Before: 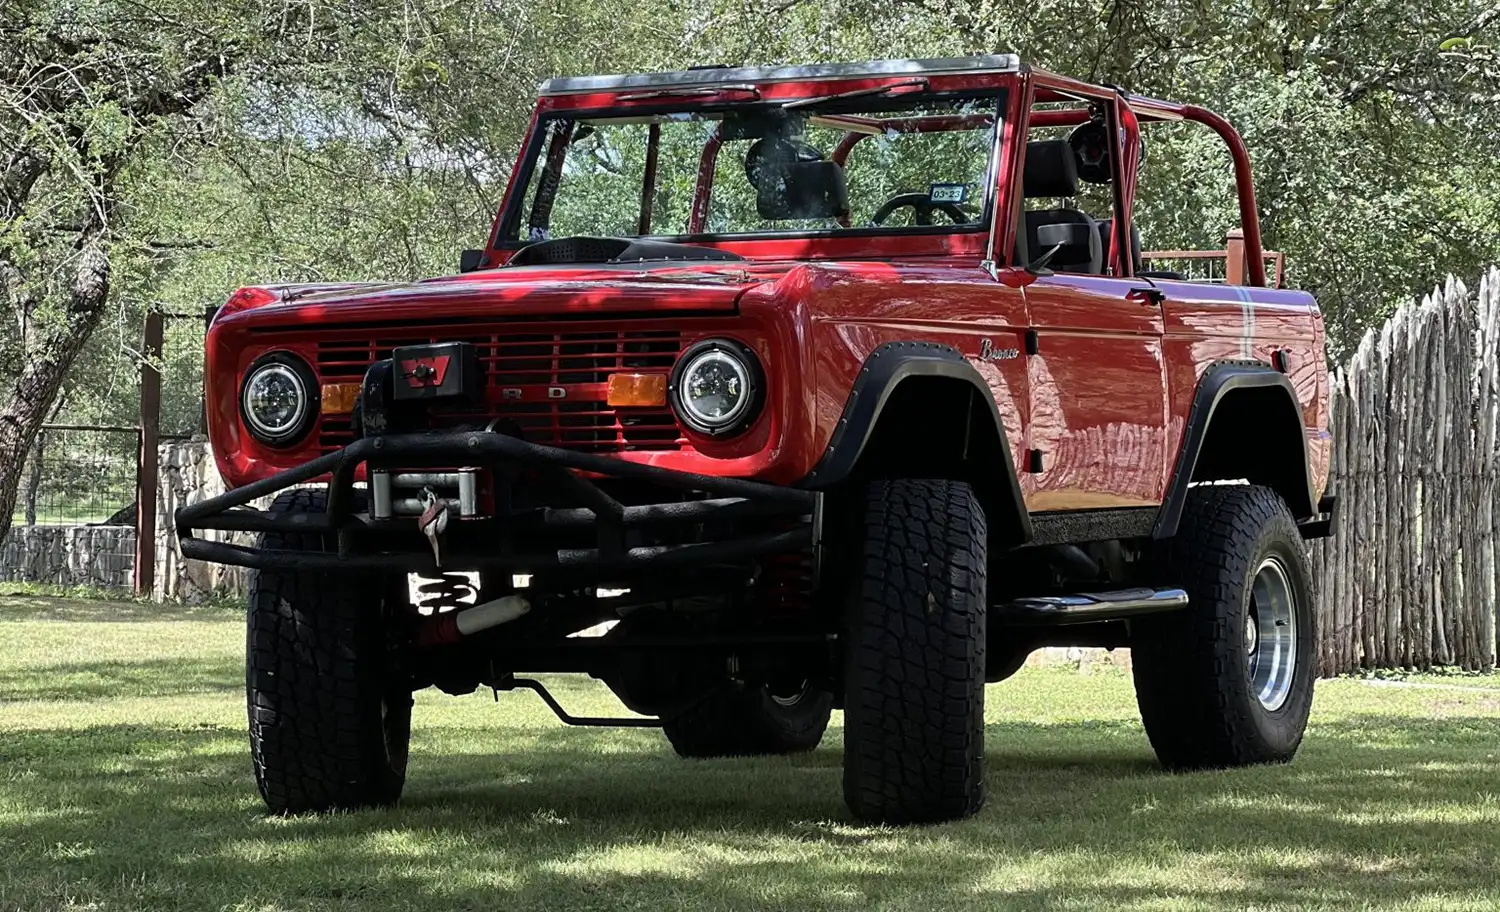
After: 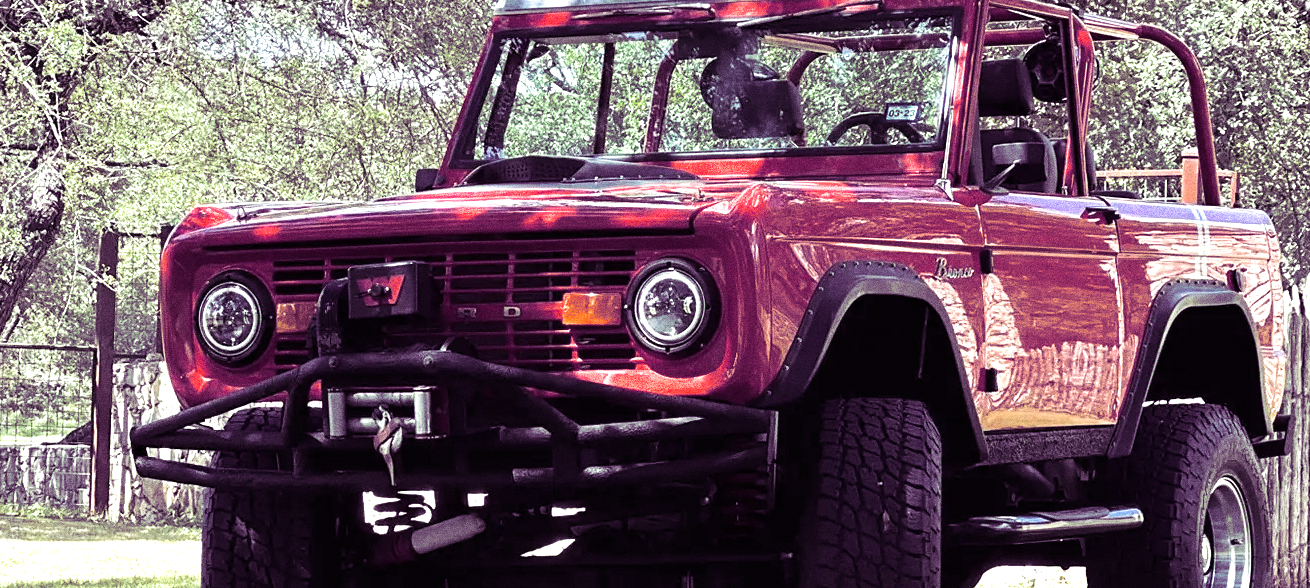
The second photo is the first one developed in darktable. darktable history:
exposure: black level correction 0, exposure 1.015 EV, compensate exposure bias true, compensate highlight preservation false
split-toning: shadows › hue 277.2°, shadows › saturation 0.74
grain: coarseness 0.09 ISO, strength 40%
crop: left 3.015%, top 8.969%, right 9.647%, bottom 26.457%
tone equalizer: on, module defaults
